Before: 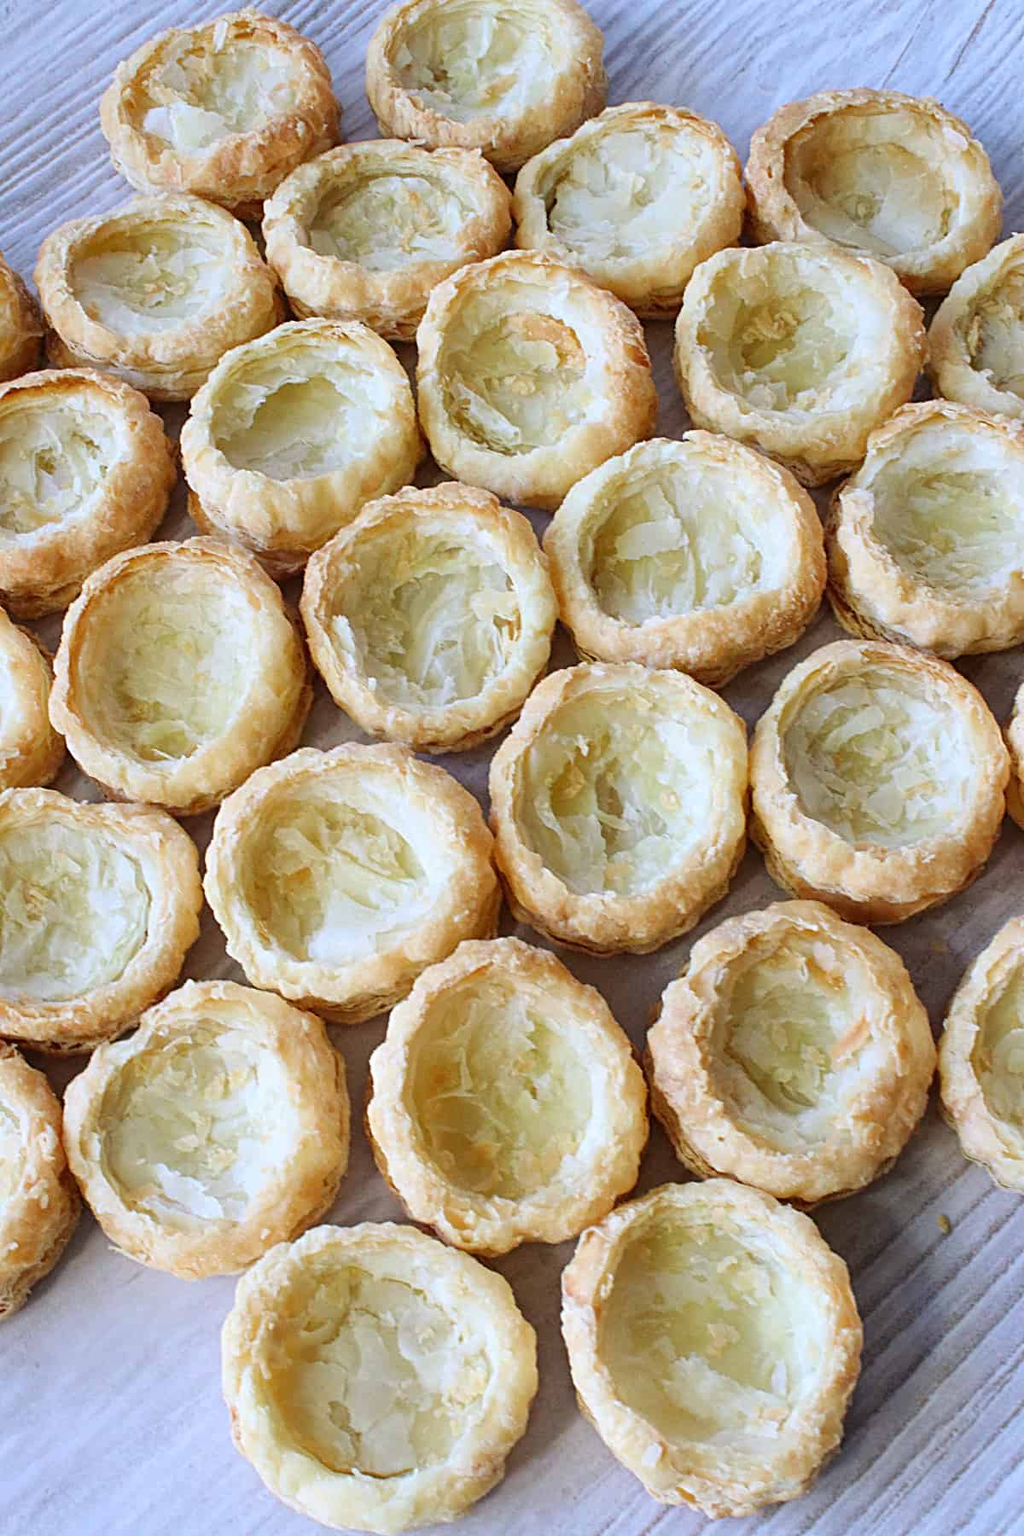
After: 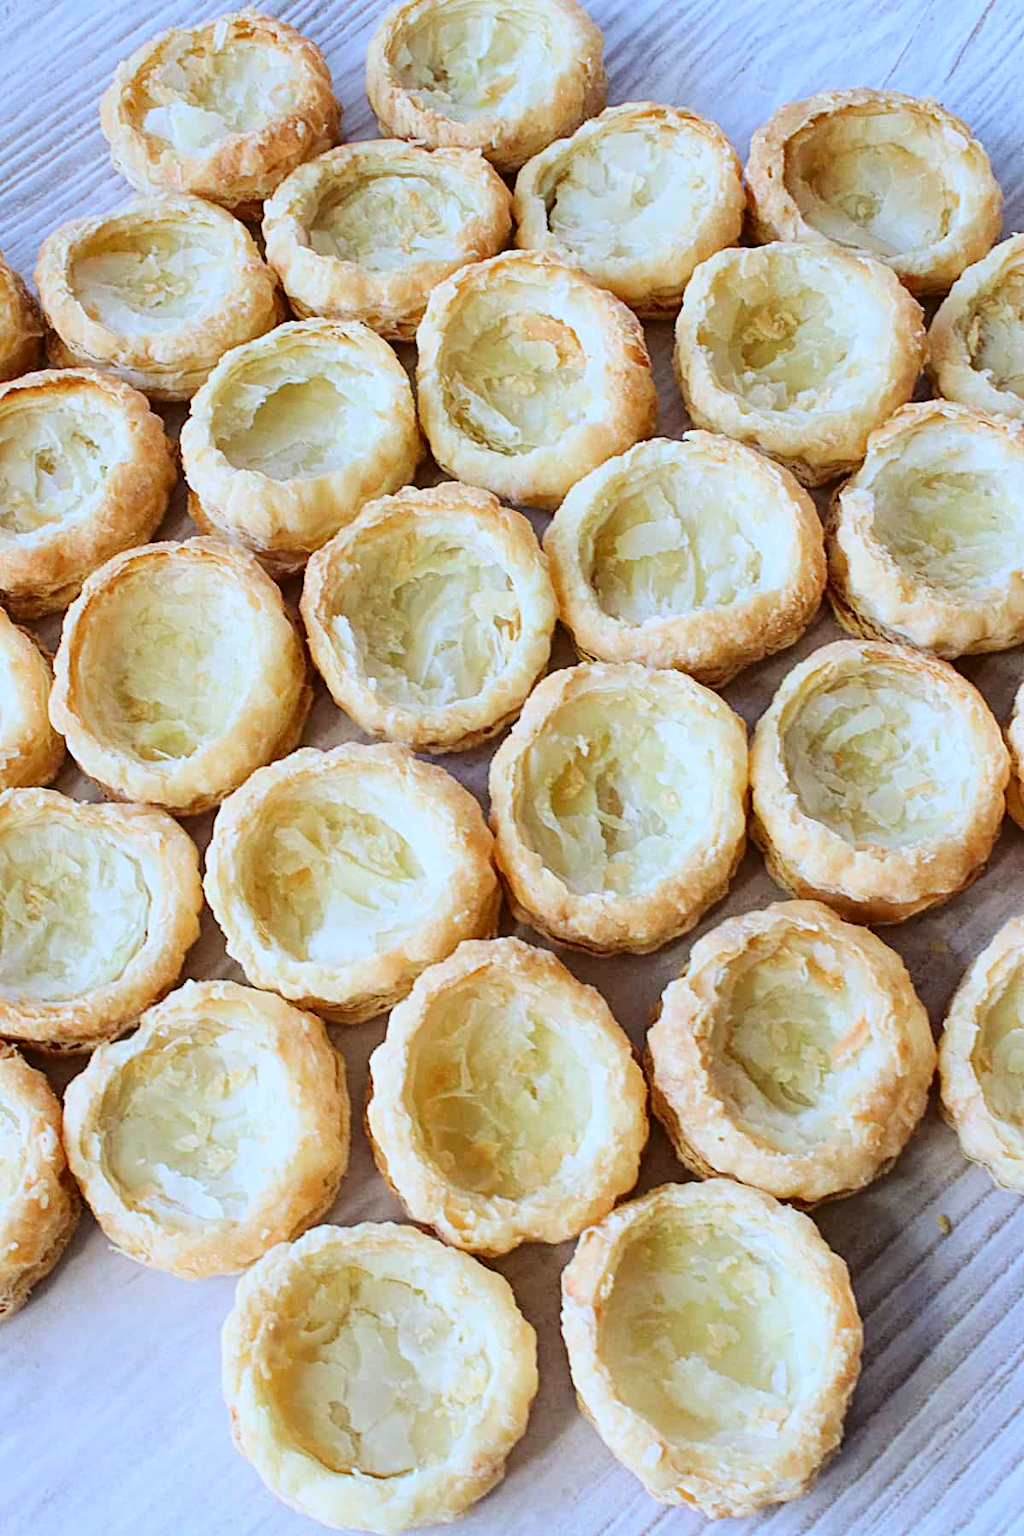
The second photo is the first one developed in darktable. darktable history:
tone curve: curves: ch0 [(0, 0.021) (0.049, 0.044) (0.152, 0.14) (0.328, 0.357) (0.473, 0.529) (0.641, 0.705) (0.868, 0.887) (1, 0.969)]; ch1 [(0, 0) (0.322, 0.328) (0.43, 0.425) (0.474, 0.466) (0.502, 0.503) (0.522, 0.526) (0.564, 0.591) (0.602, 0.632) (0.677, 0.701) (0.859, 0.885) (1, 1)]; ch2 [(0, 0) (0.33, 0.301) (0.447, 0.44) (0.502, 0.505) (0.535, 0.554) (0.565, 0.598) (0.618, 0.629) (1, 1)], color space Lab, linked channels, preserve colors none
color correction: highlights a* -3.3, highlights b* -6.35, shadows a* 3.08, shadows b* 5.68
